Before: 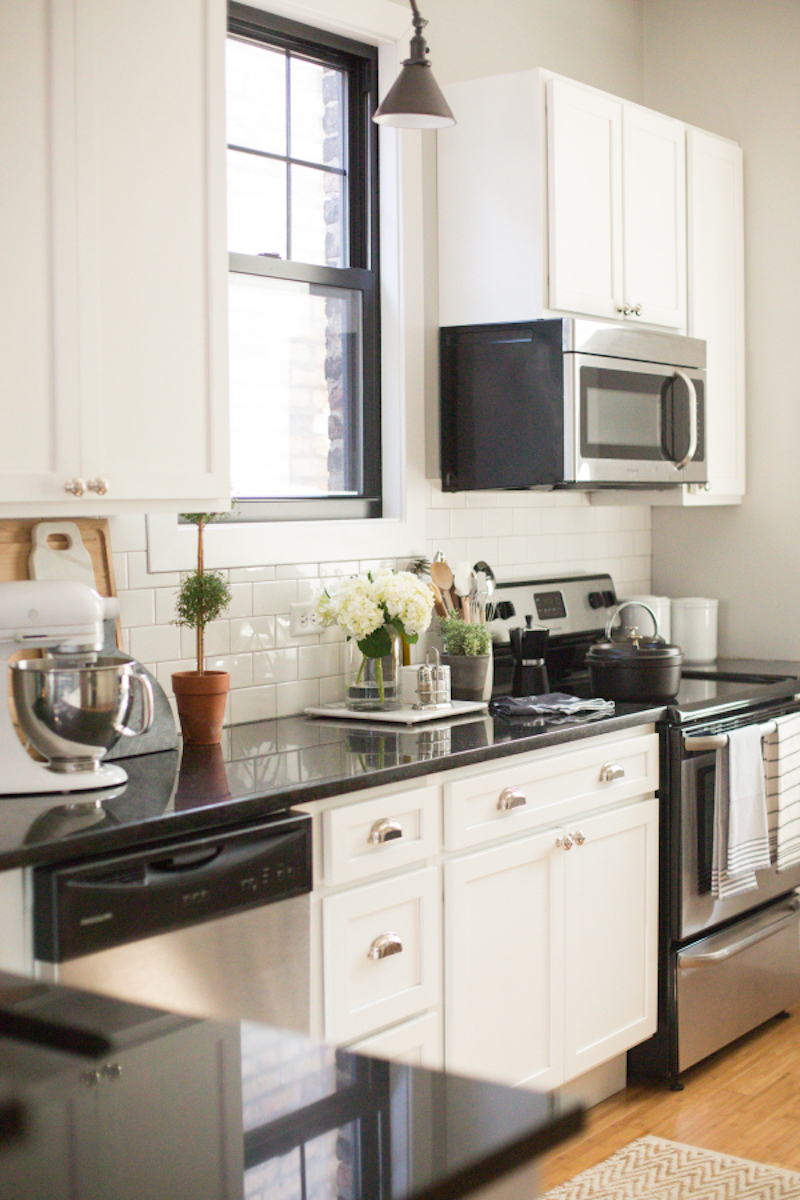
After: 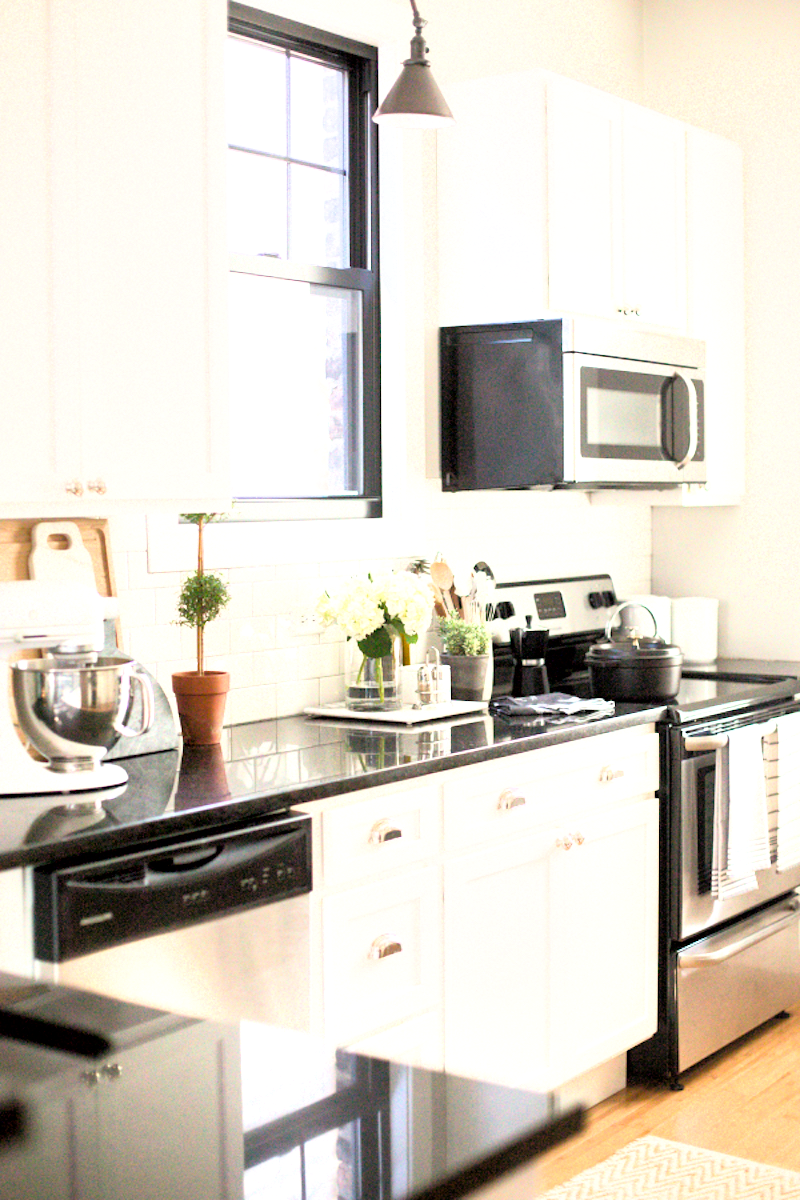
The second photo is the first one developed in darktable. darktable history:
filmic rgb: black relative exposure -11.9 EV, white relative exposure 5.41 EV, hardness 4.48, latitude 50.05%, contrast 1.141, color science v4 (2020)
exposure: exposure 1 EV, compensate highlight preservation false
local contrast: mode bilateral grid, contrast 24, coarseness 60, detail 151%, midtone range 0.2
tone equalizer: -8 EV -0.392 EV, -7 EV -0.424 EV, -6 EV -0.334 EV, -5 EV -0.24 EV, -3 EV 0.248 EV, -2 EV 0.309 EV, -1 EV 0.413 EV, +0 EV 0.425 EV, mask exposure compensation -0.496 EV
